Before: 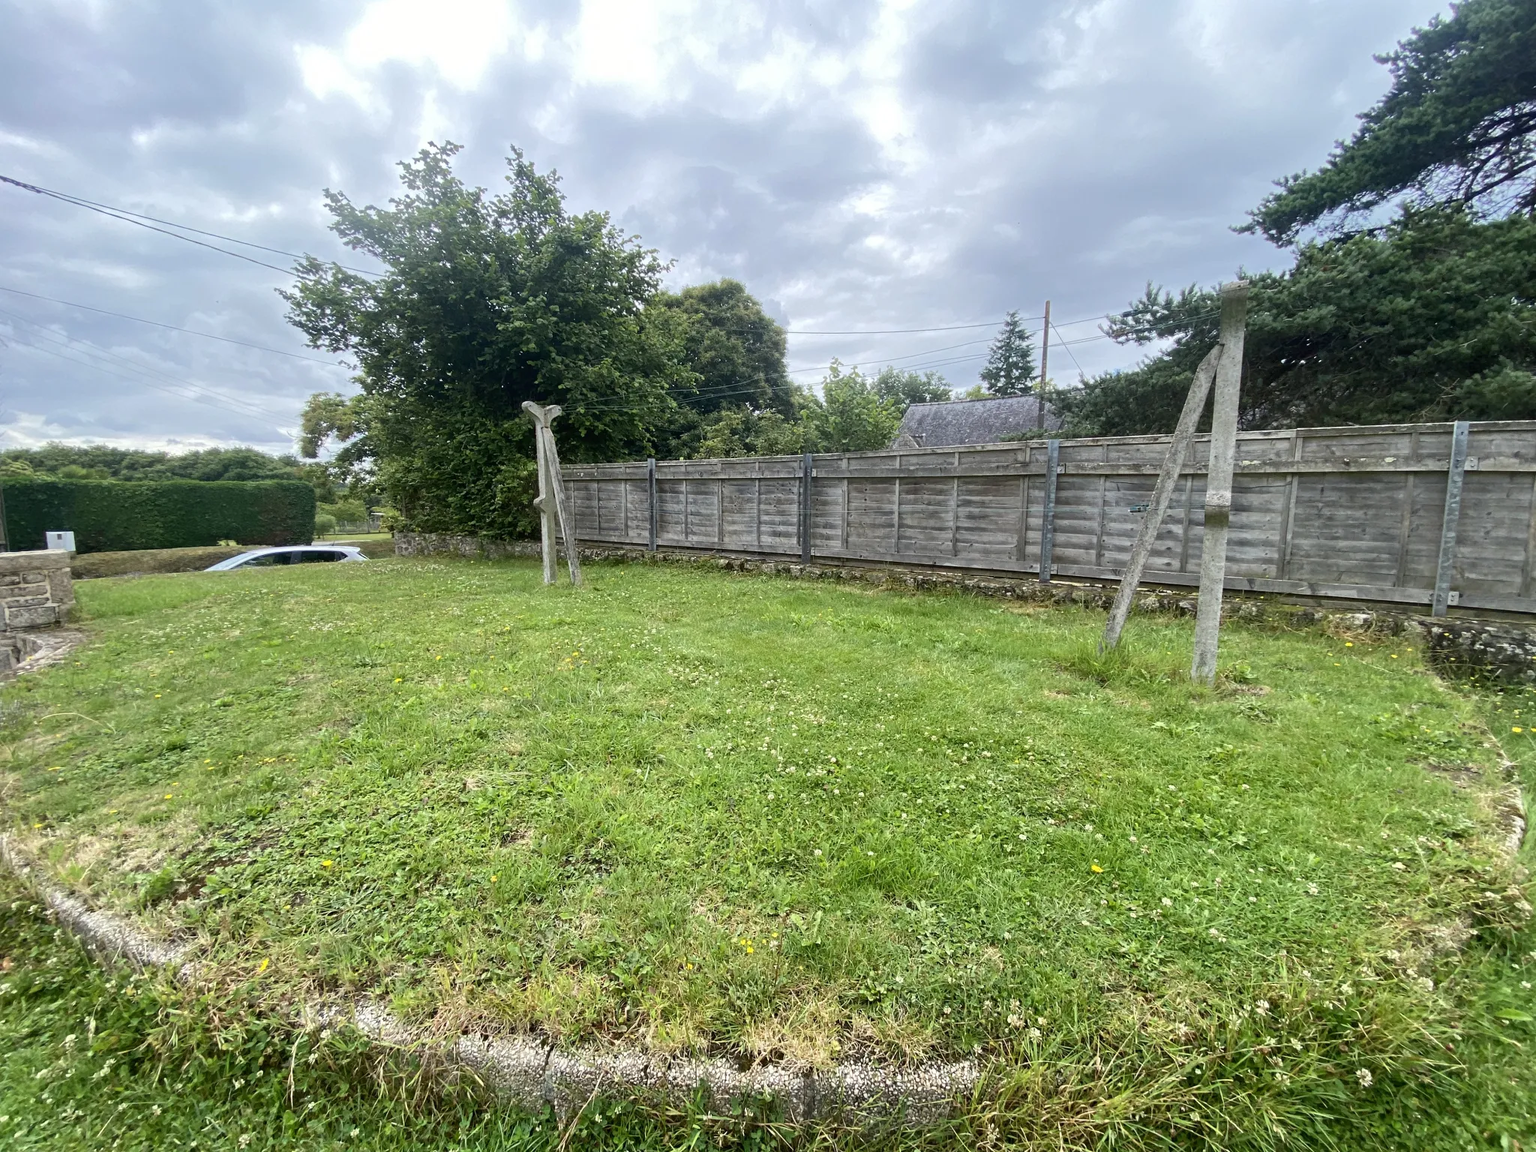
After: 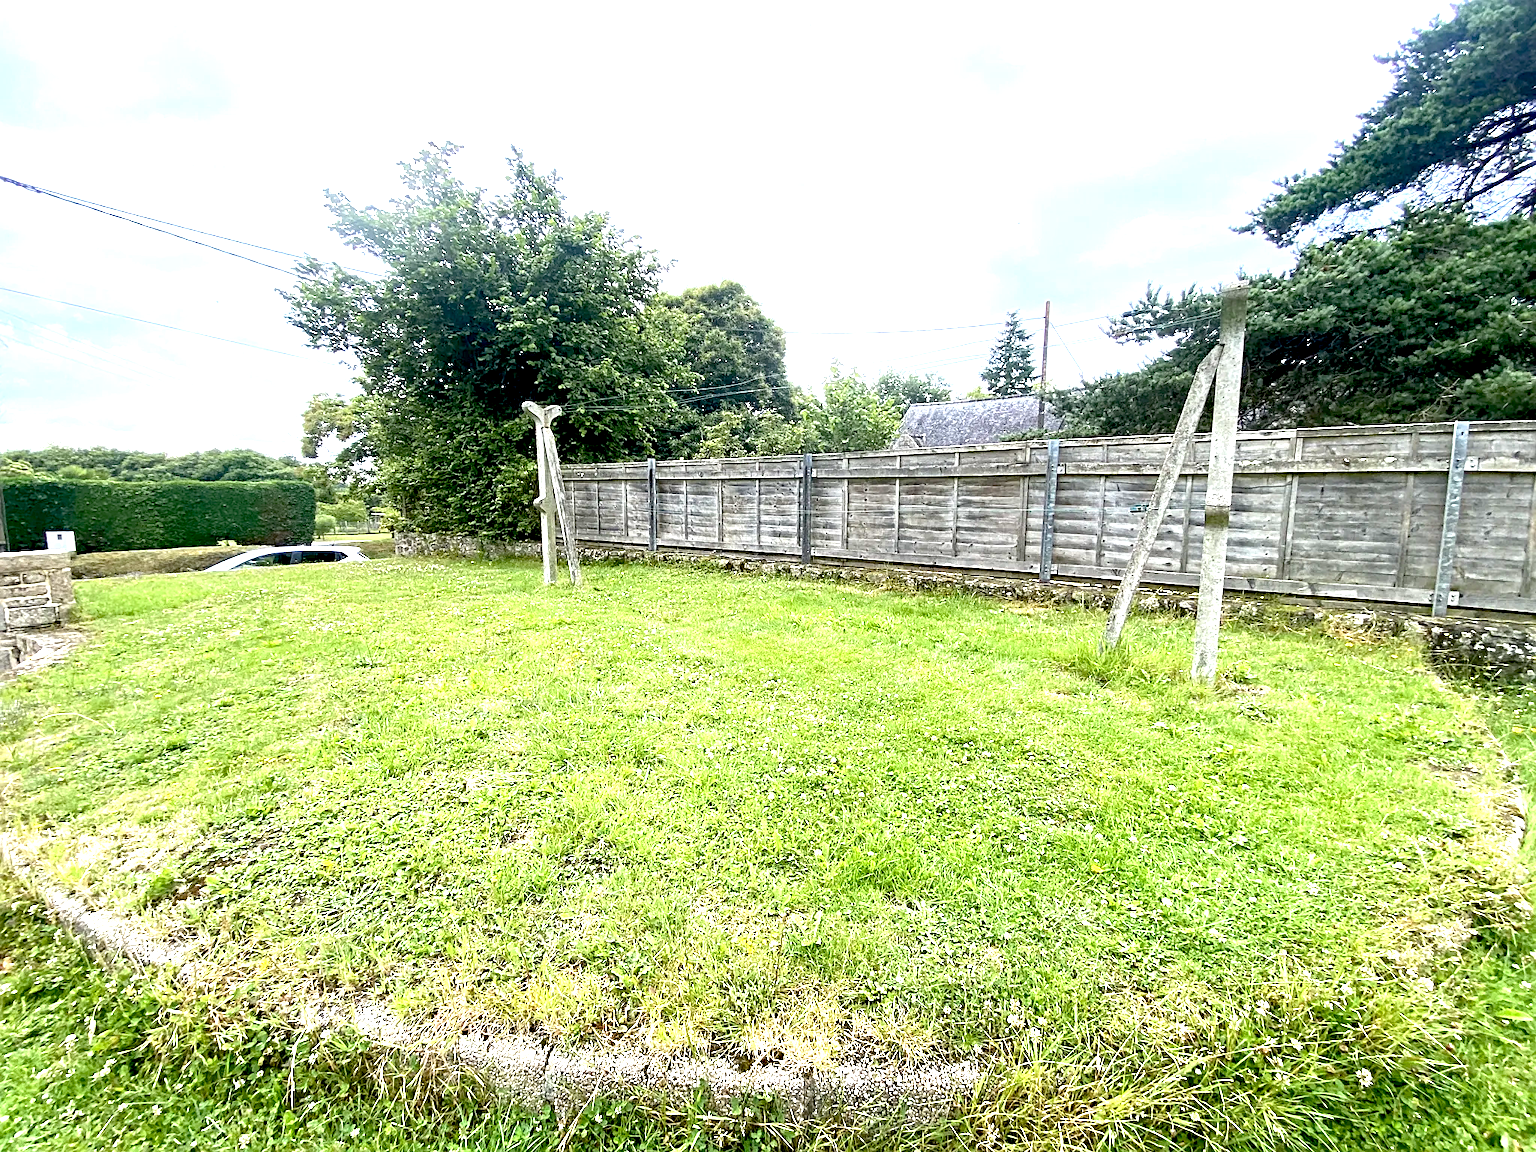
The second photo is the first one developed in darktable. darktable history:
haze removal: compatibility mode true, adaptive false
sharpen: on, module defaults
exposure: black level correction 0.009, exposure 1.437 EV, compensate highlight preservation false
